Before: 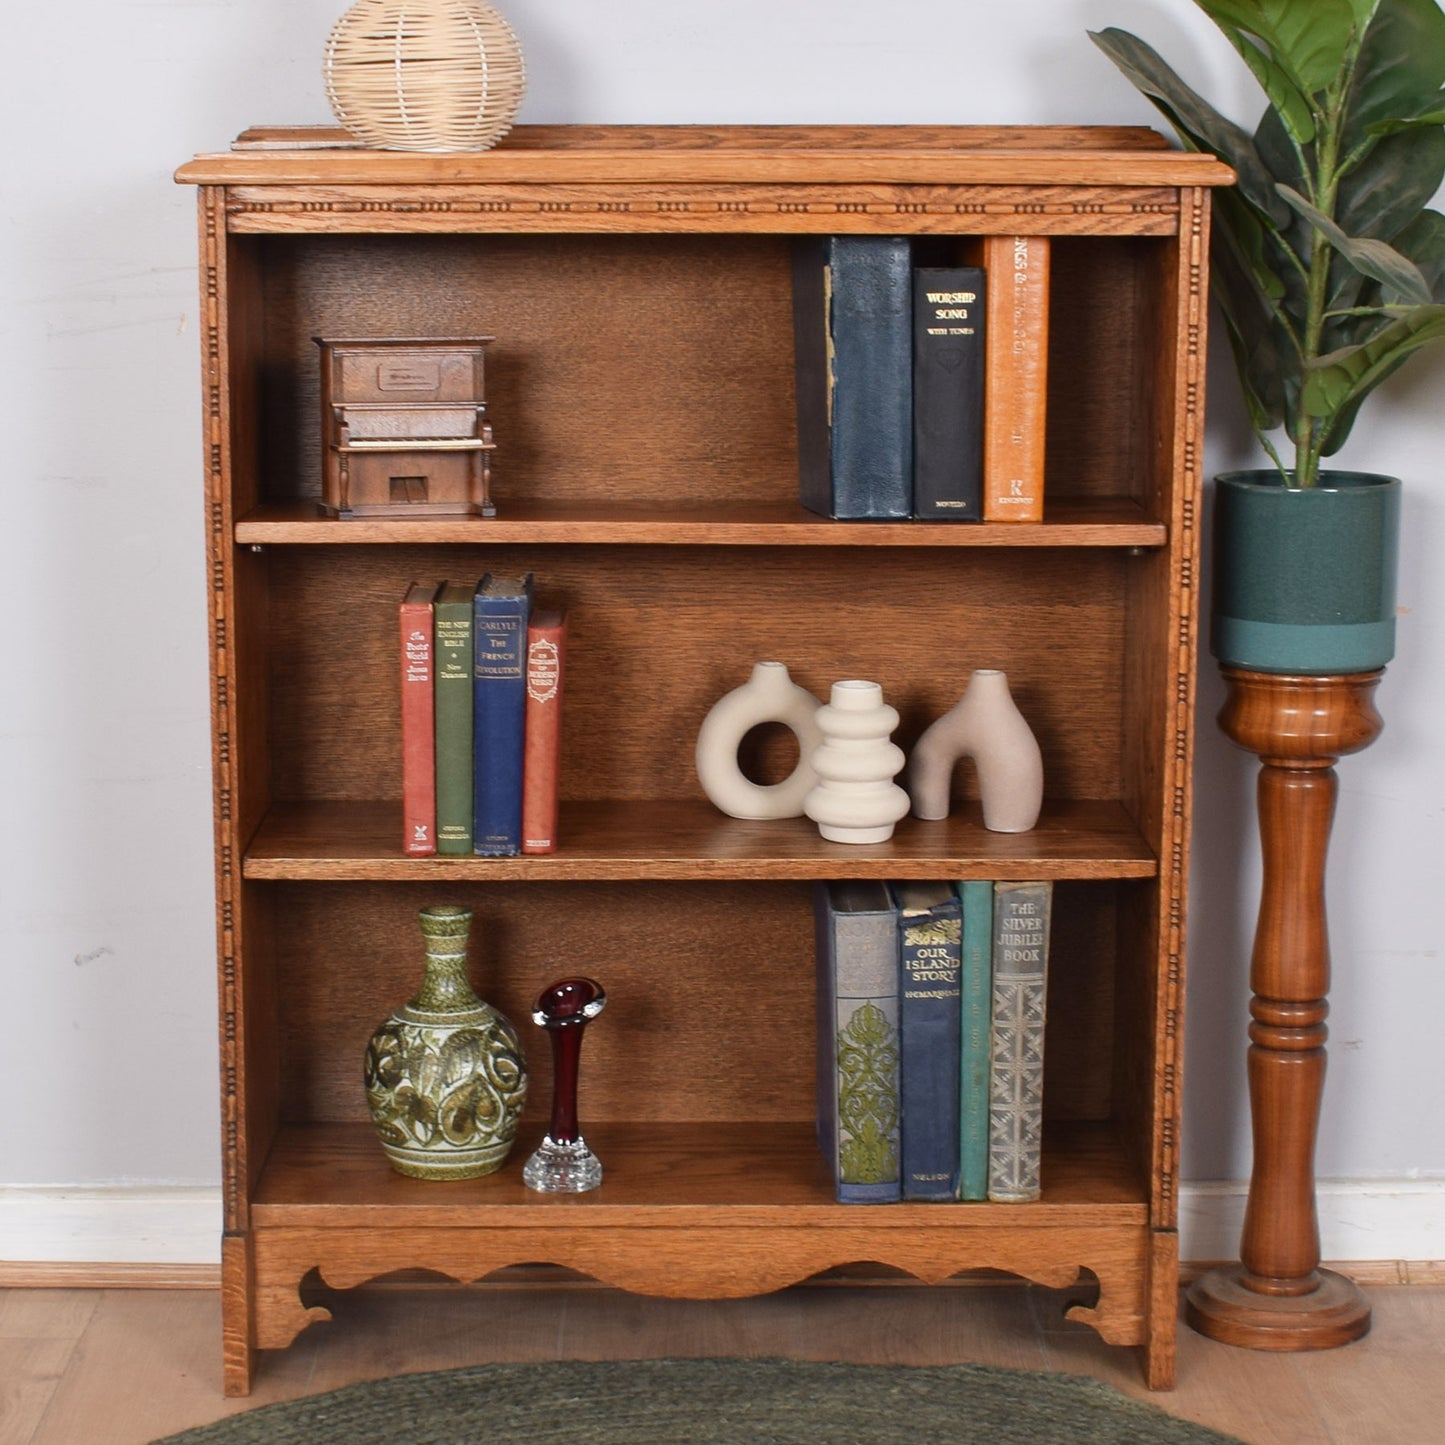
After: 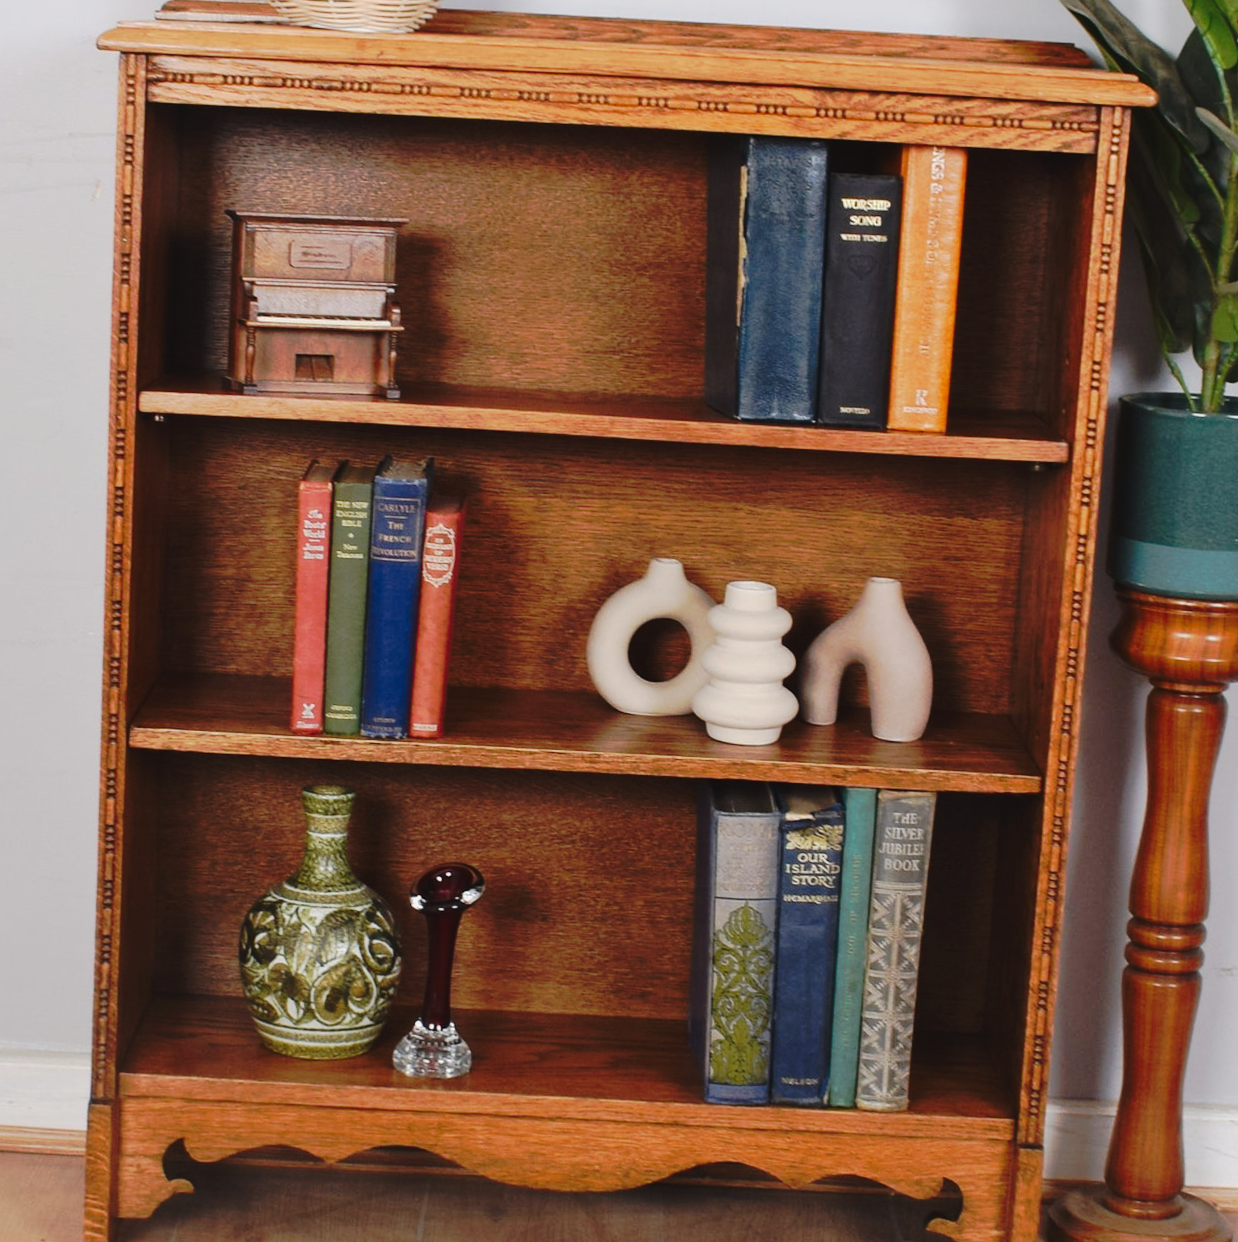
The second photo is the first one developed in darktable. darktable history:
tone curve: curves: ch0 [(0, 0.032) (0.094, 0.08) (0.265, 0.208) (0.41, 0.417) (0.498, 0.496) (0.638, 0.673) (0.845, 0.828) (0.994, 0.964)]; ch1 [(0, 0) (0.161, 0.092) (0.37, 0.302) (0.417, 0.434) (0.492, 0.502) (0.576, 0.589) (0.644, 0.638) (0.725, 0.765) (1, 1)]; ch2 [(0, 0) (0.352, 0.403) (0.45, 0.469) (0.521, 0.515) (0.55, 0.528) (0.589, 0.576) (1, 1)], preserve colors none
crop and rotate: angle -3.02°, left 5.245%, top 5.193%, right 4.623%, bottom 4.443%
